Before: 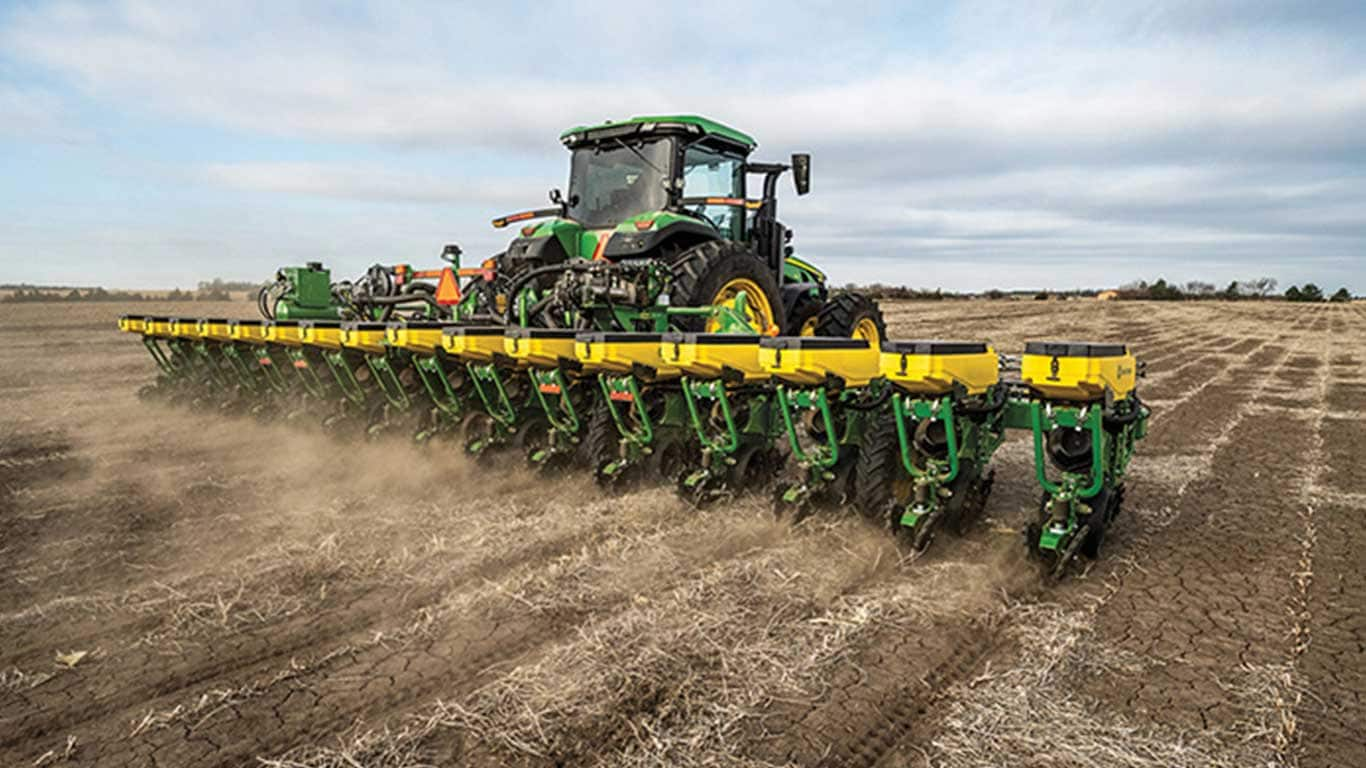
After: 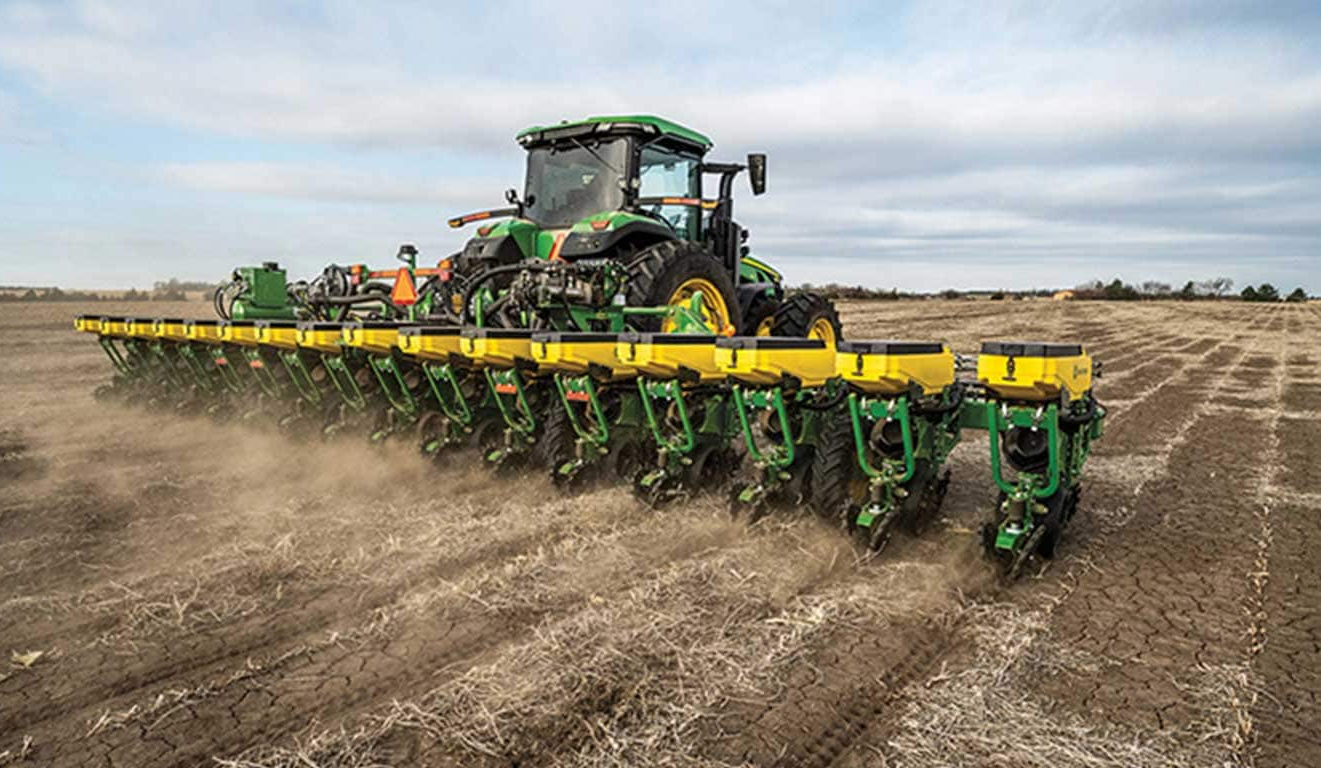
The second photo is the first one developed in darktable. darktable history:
crop and rotate: left 3.283%
